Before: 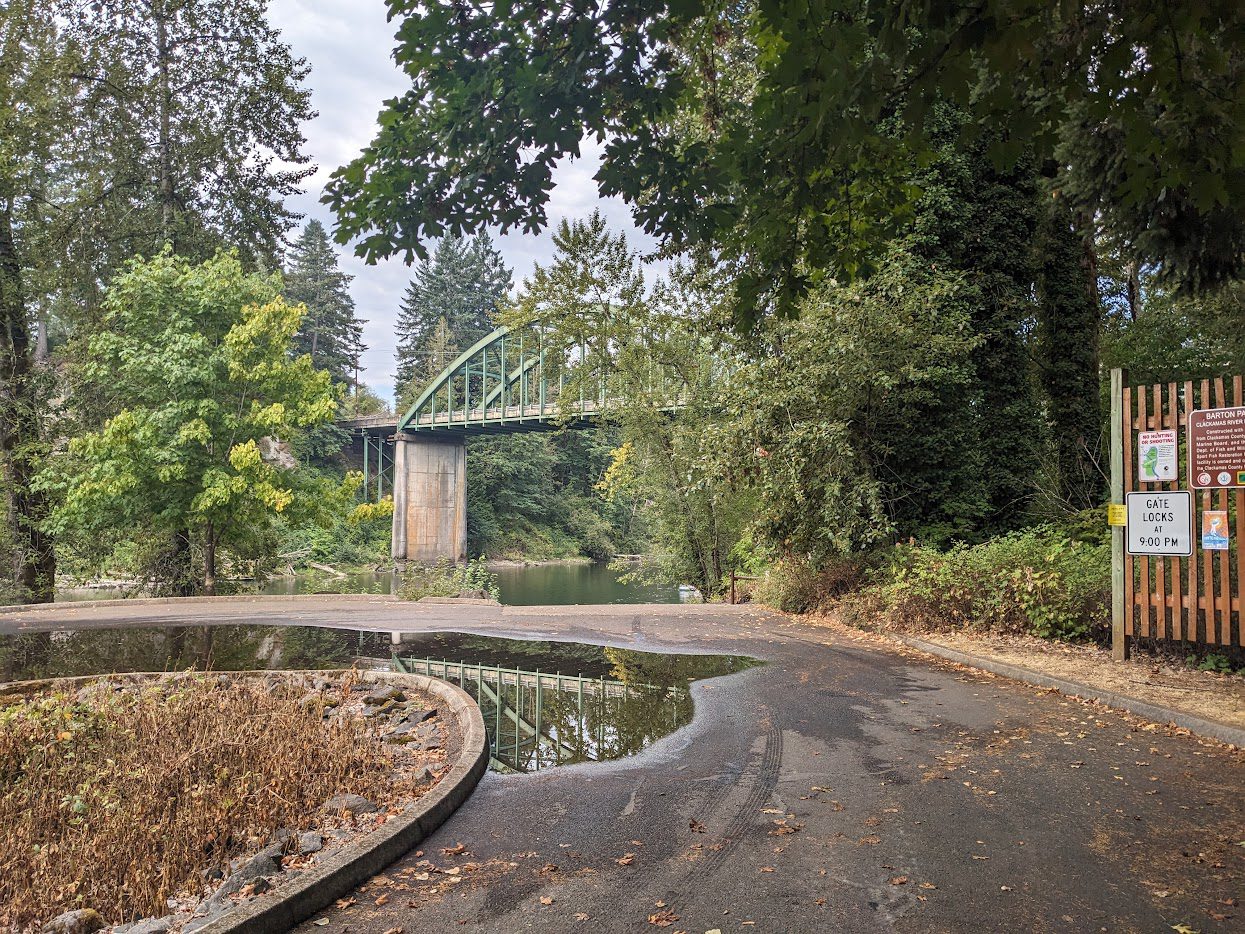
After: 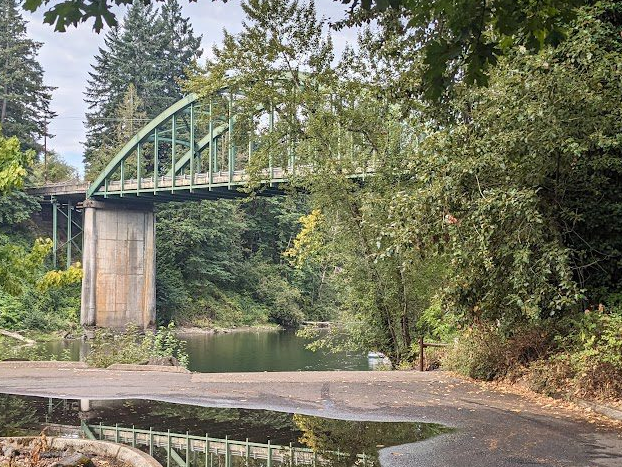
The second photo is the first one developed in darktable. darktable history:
crop: left 25%, top 25%, right 25%, bottom 25%
contrast brightness saturation: contrast 0.08, saturation 0.02
